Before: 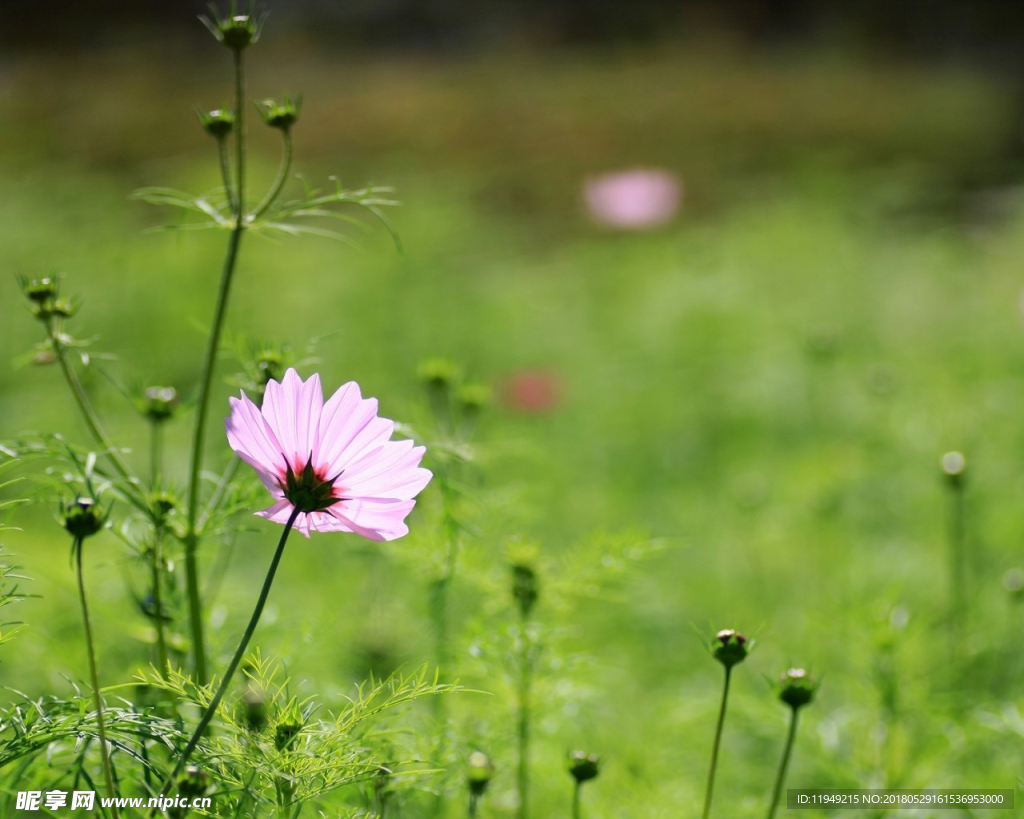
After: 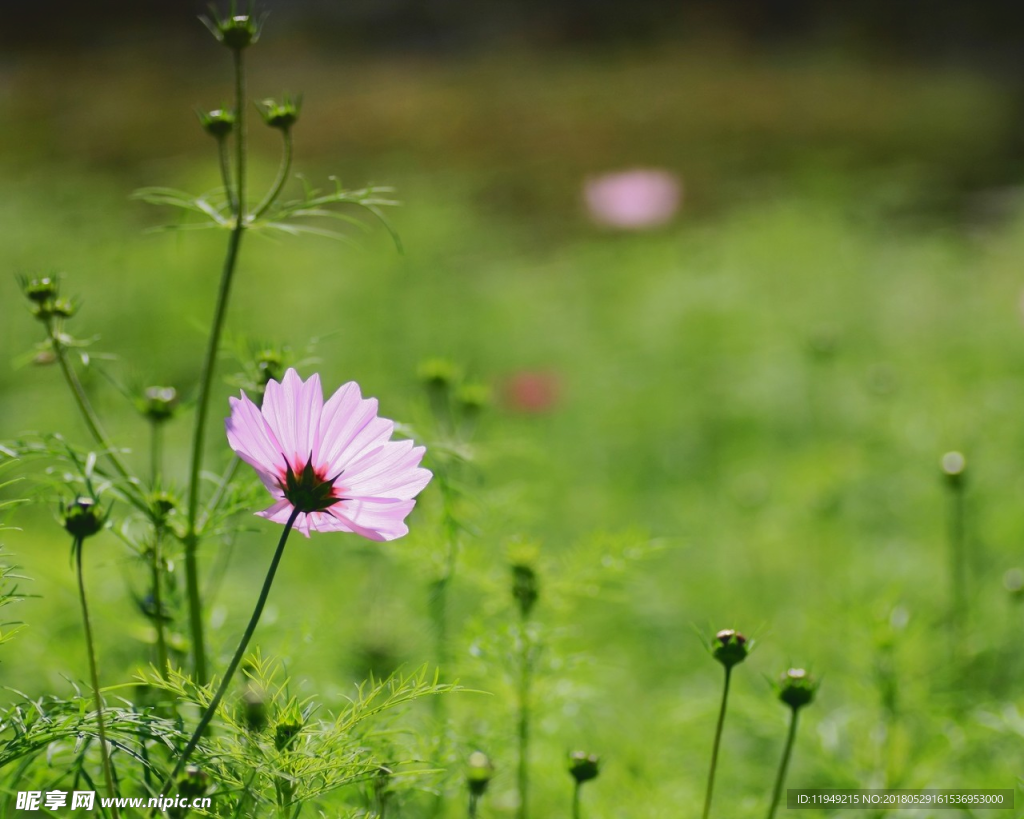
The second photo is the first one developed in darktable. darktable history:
tone curve: curves: ch0 [(0, 0) (0.003, 0.096) (0.011, 0.096) (0.025, 0.098) (0.044, 0.099) (0.069, 0.106) (0.1, 0.128) (0.136, 0.153) (0.177, 0.186) (0.224, 0.218) (0.277, 0.265) (0.335, 0.316) (0.399, 0.374) (0.468, 0.445) (0.543, 0.526) (0.623, 0.605) (0.709, 0.681) (0.801, 0.758) (0.898, 0.819) (1, 1)], color space Lab, independent channels, preserve colors none
